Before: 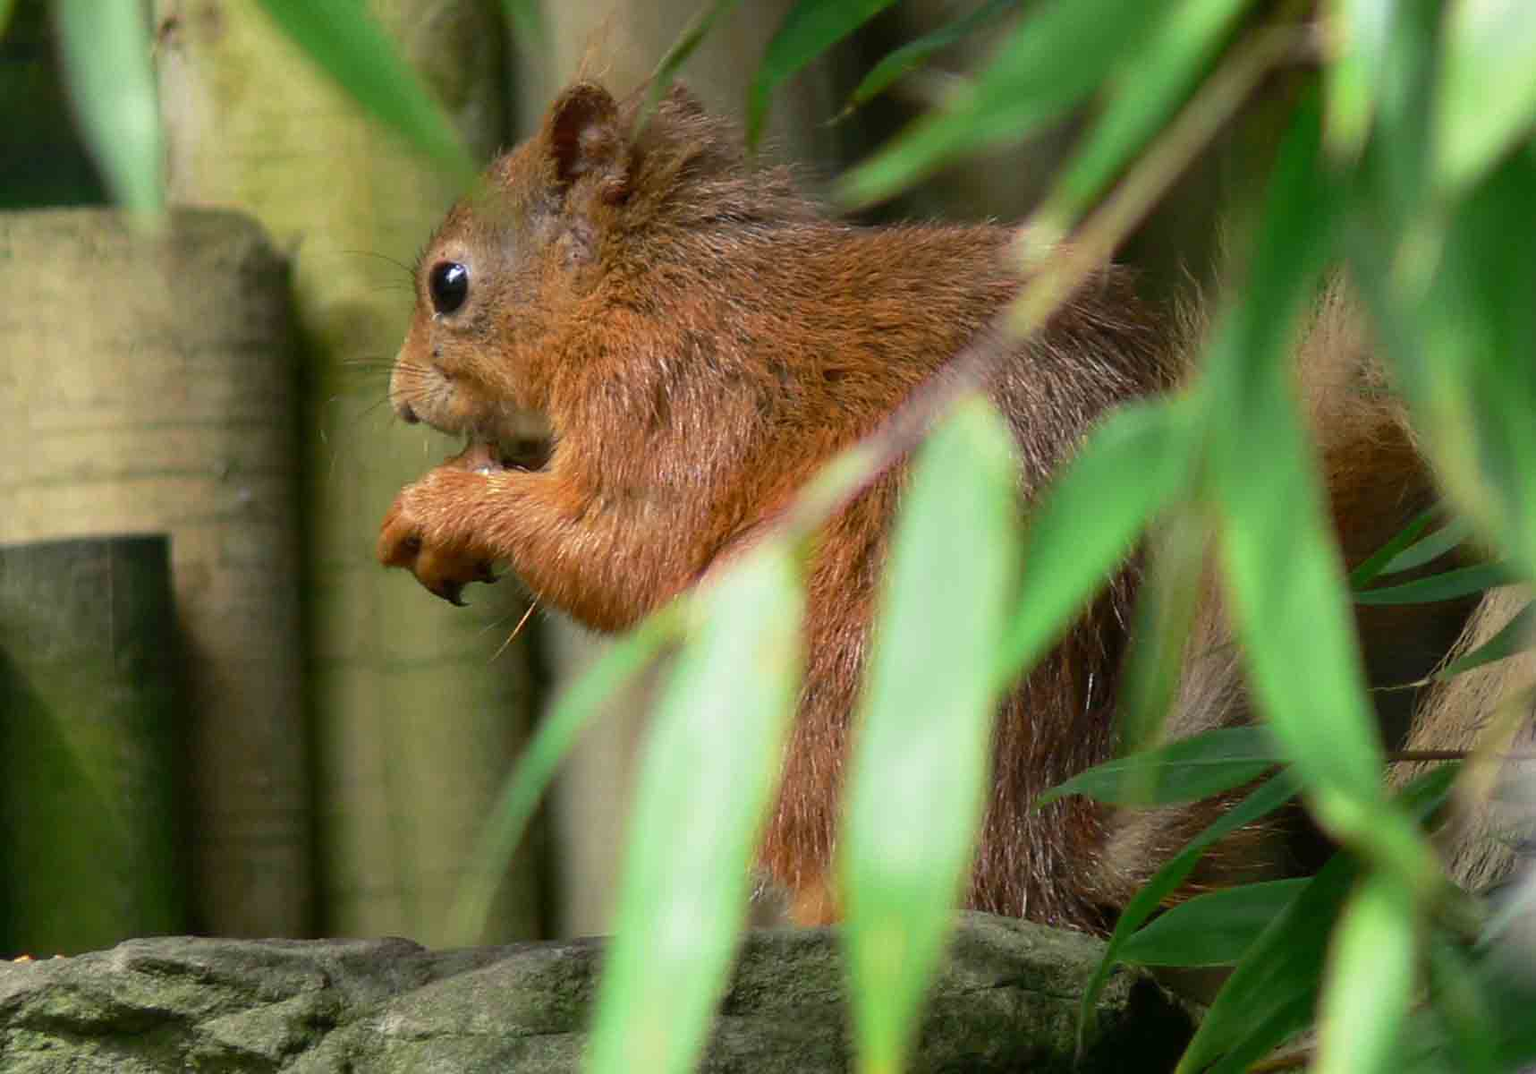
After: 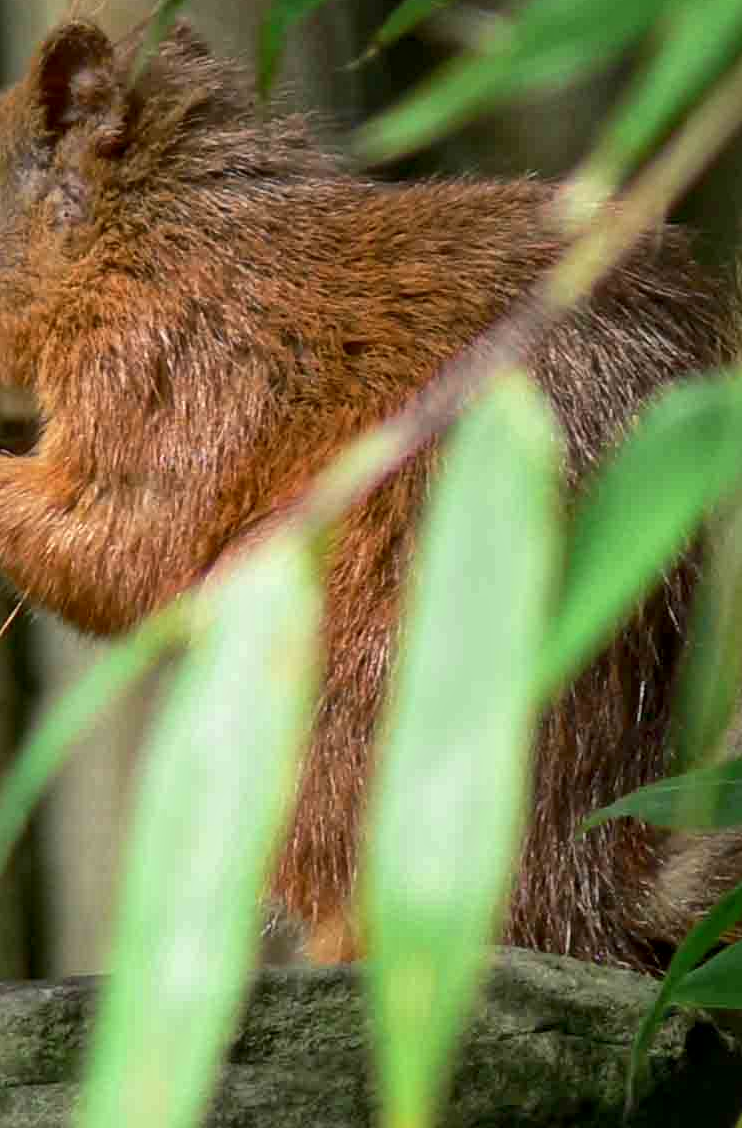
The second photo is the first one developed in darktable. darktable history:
crop: left 33.632%, top 5.96%, right 23.151%
local contrast: mode bilateral grid, contrast 19, coarseness 21, detail 150%, midtone range 0.2
